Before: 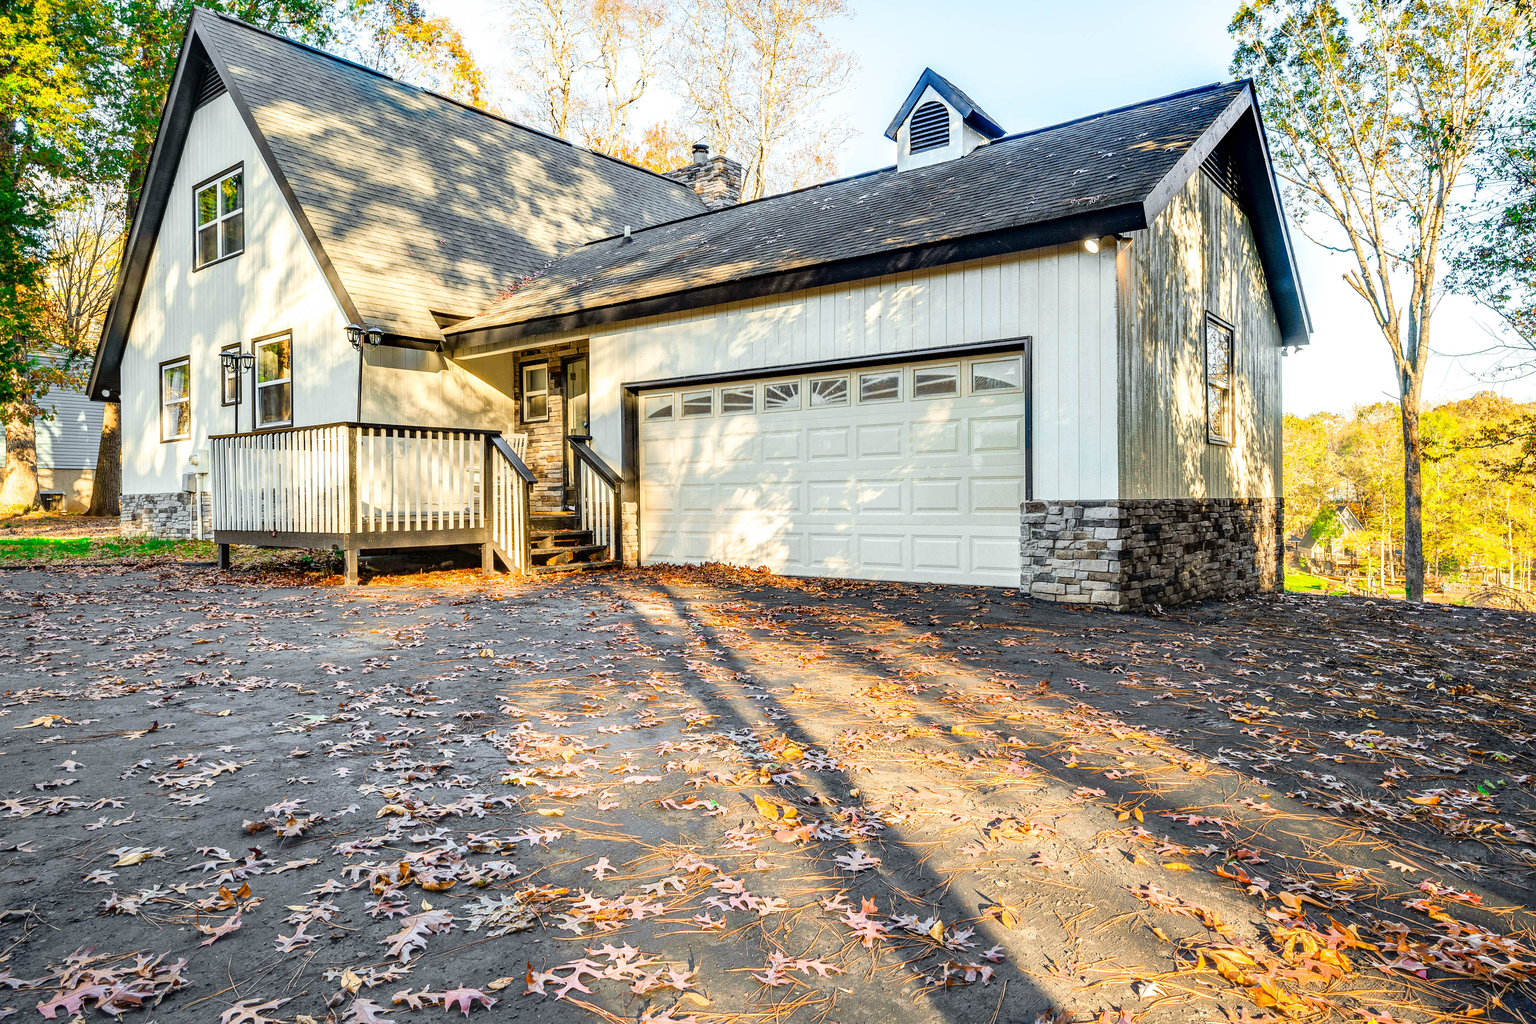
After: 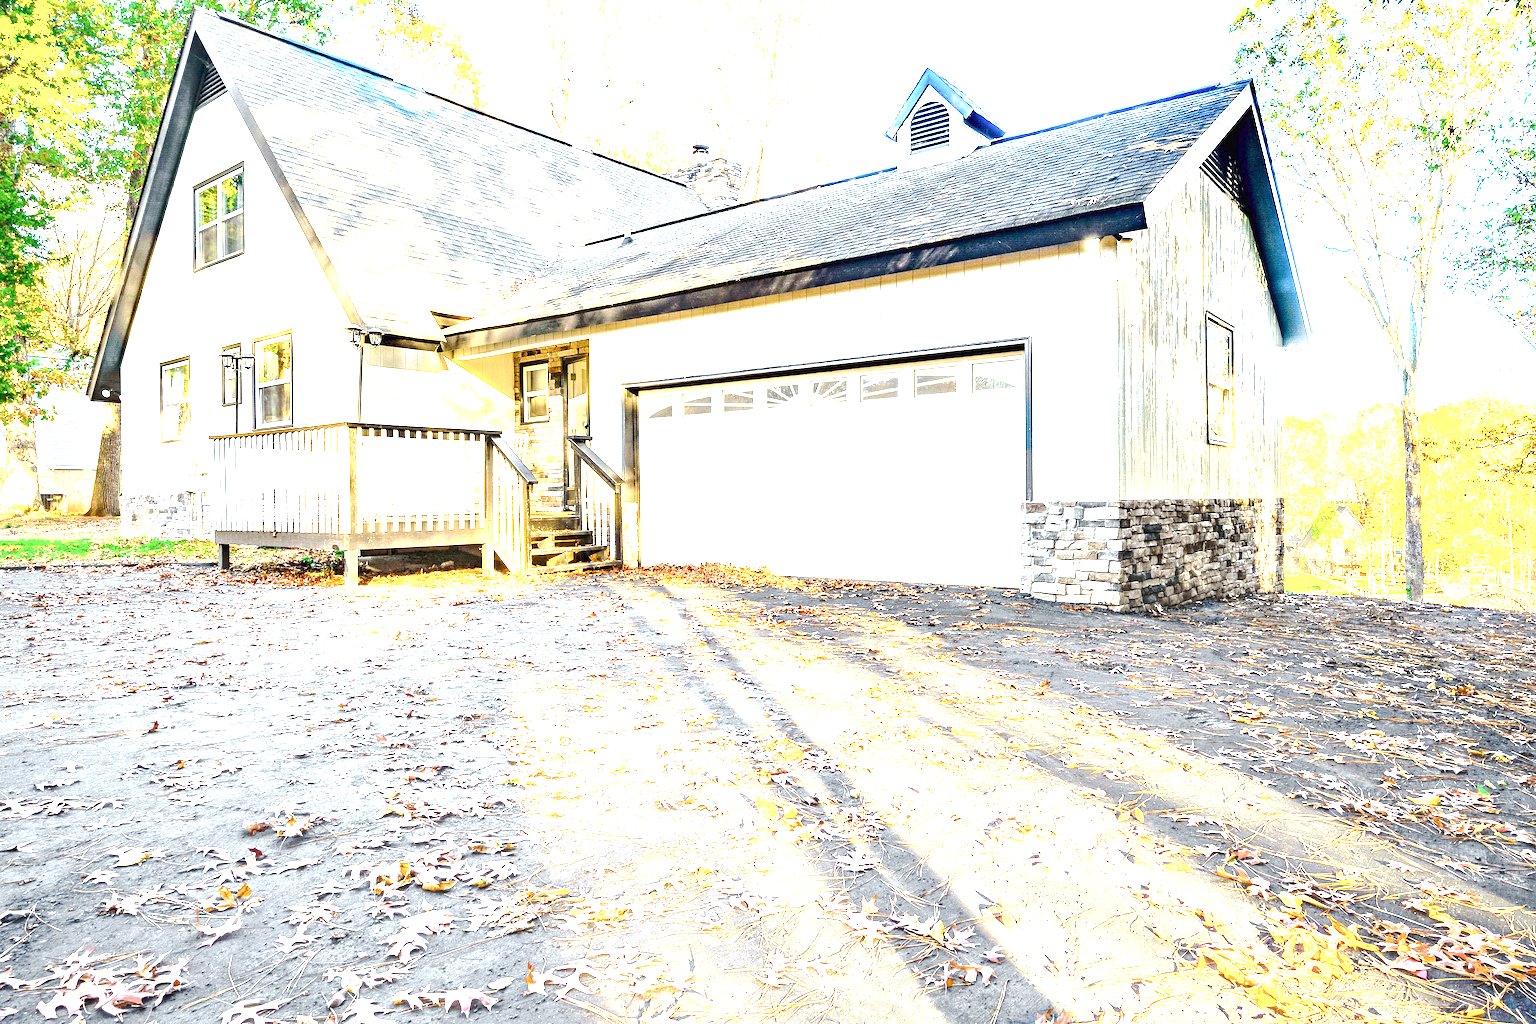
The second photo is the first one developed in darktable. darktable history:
base curve: curves: ch0 [(0, 0) (0.158, 0.273) (0.879, 0.895) (1, 1)], preserve colors none
exposure: exposure 2.208 EV, compensate highlight preservation false
